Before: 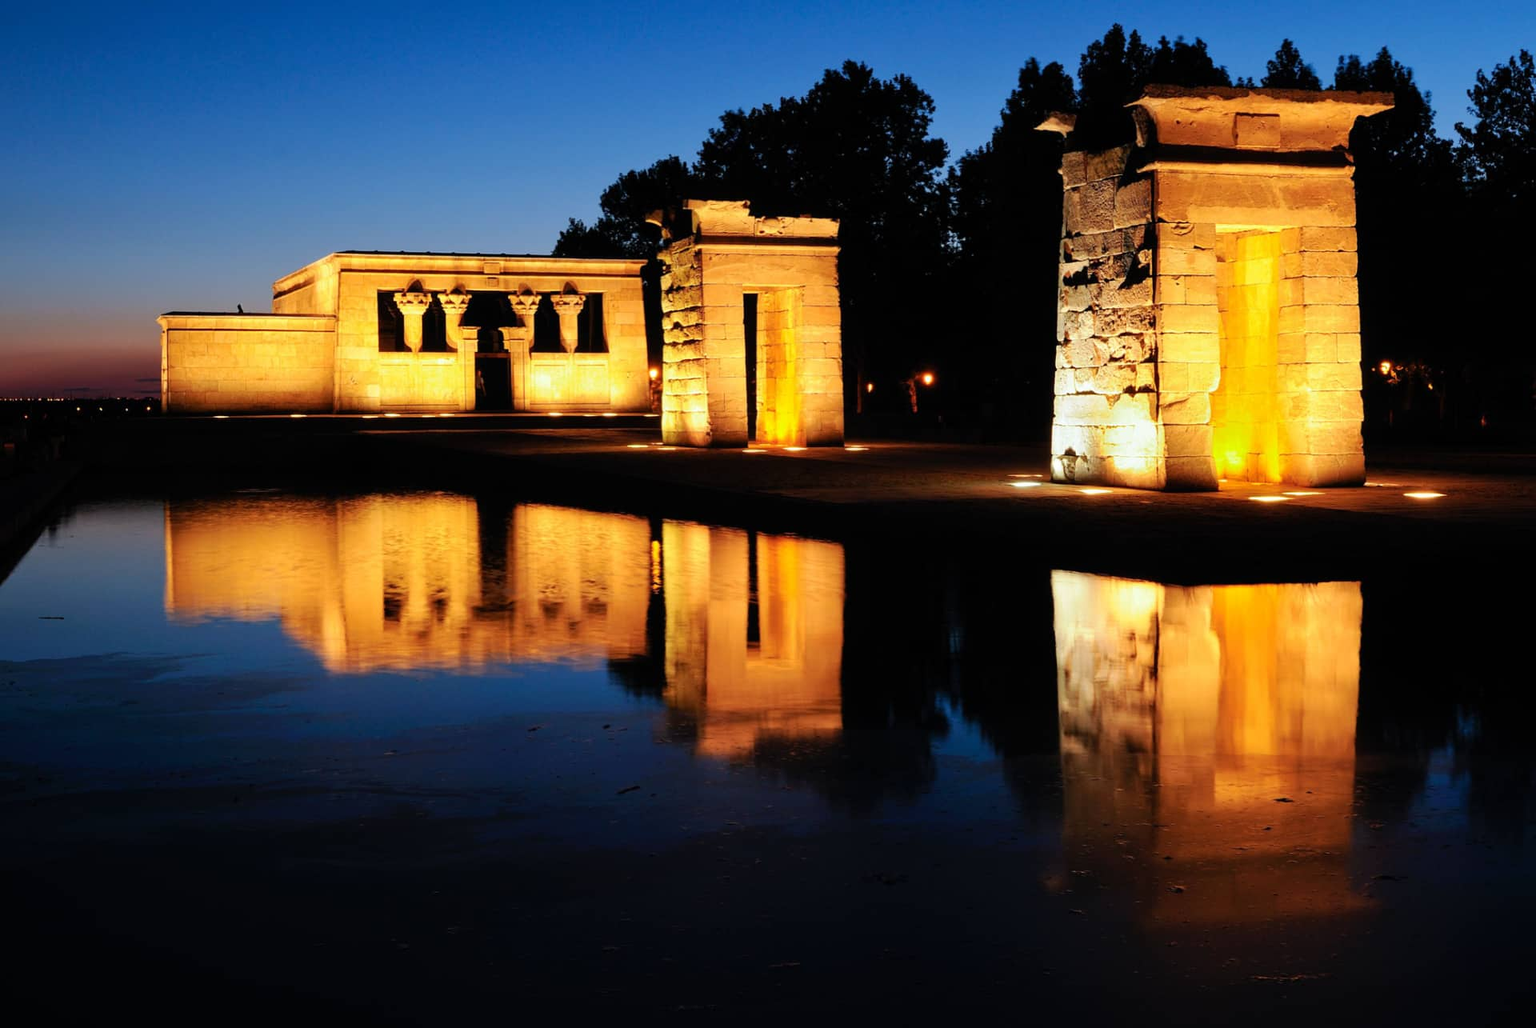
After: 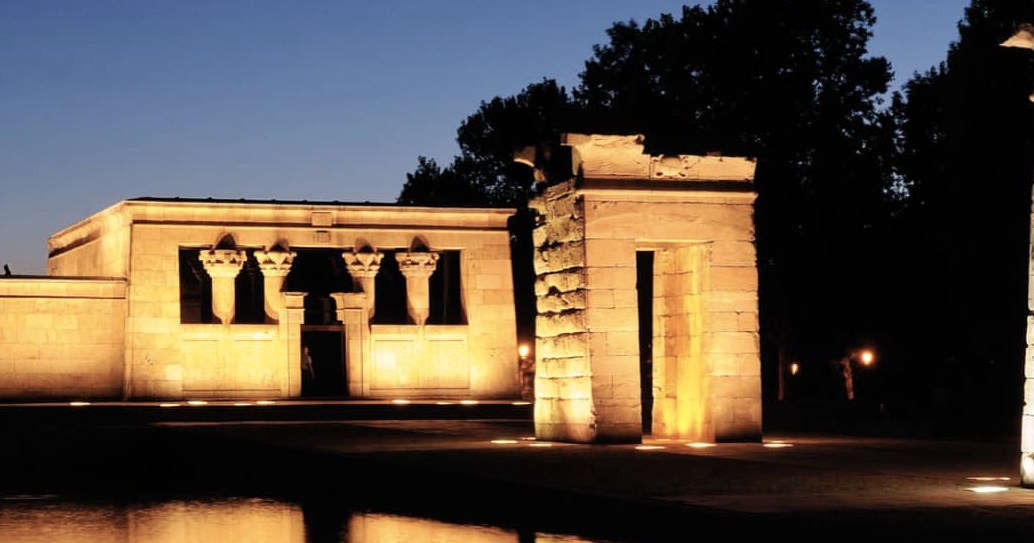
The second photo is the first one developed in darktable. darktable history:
crop: left 15.306%, top 9.065%, right 30.789%, bottom 48.638%
color correction: highlights a* 5.59, highlights b* 5.24, saturation 0.68
